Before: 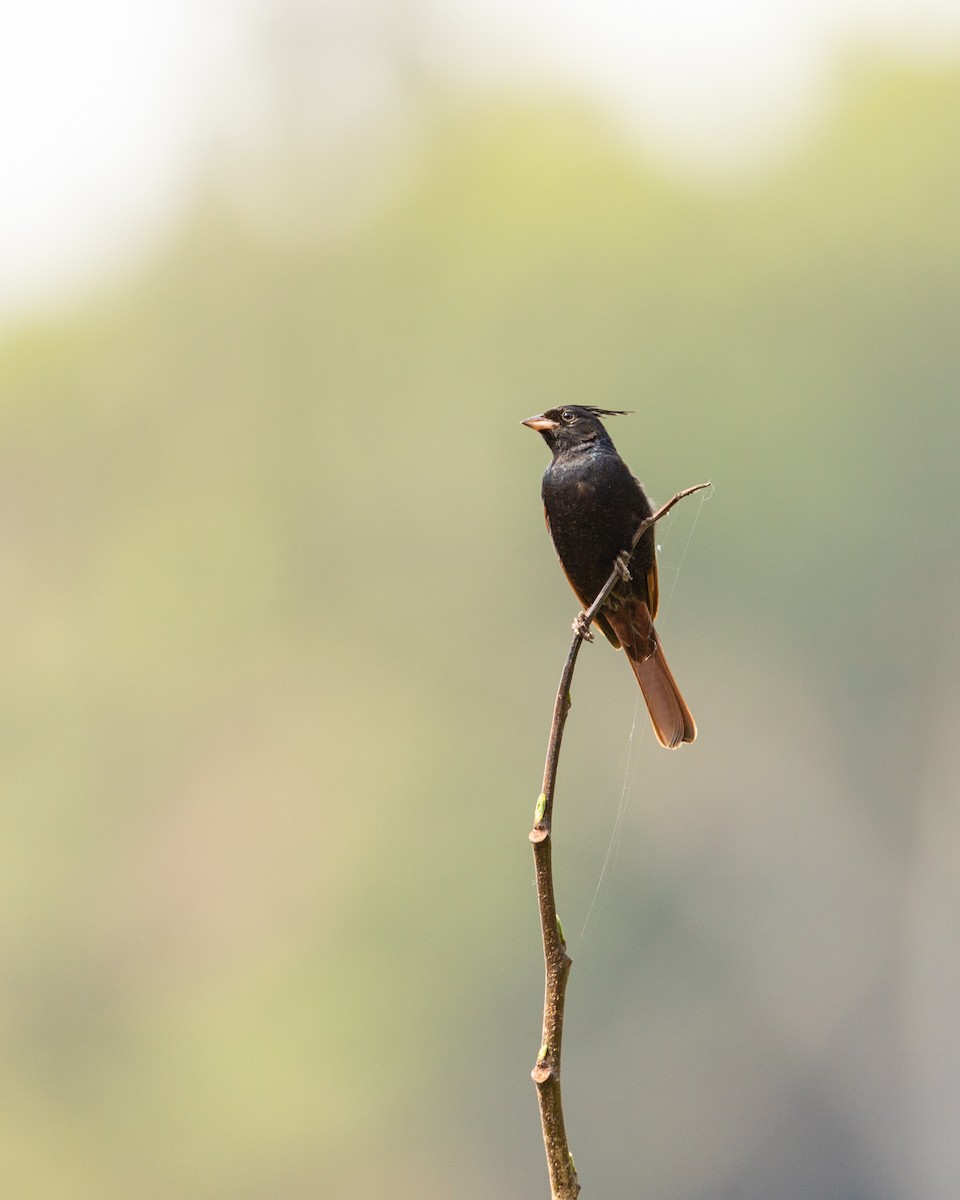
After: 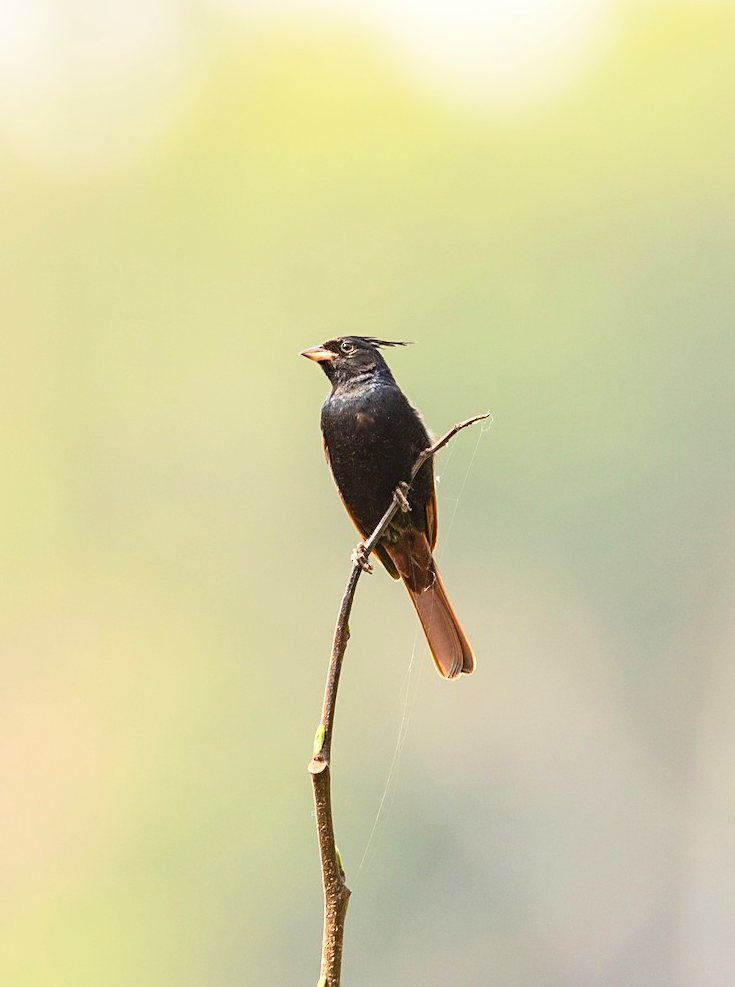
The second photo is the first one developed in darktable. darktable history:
crop: left 23.095%, top 5.827%, bottom 11.854%
contrast brightness saturation: contrast 0.2, brightness 0.16, saturation 0.22
exposure: black level correction -0.001, exposure 0.08 EV, compensate highlight preservation false
sharpen: radius 1.864, amount 0.398, threshold 1.271
